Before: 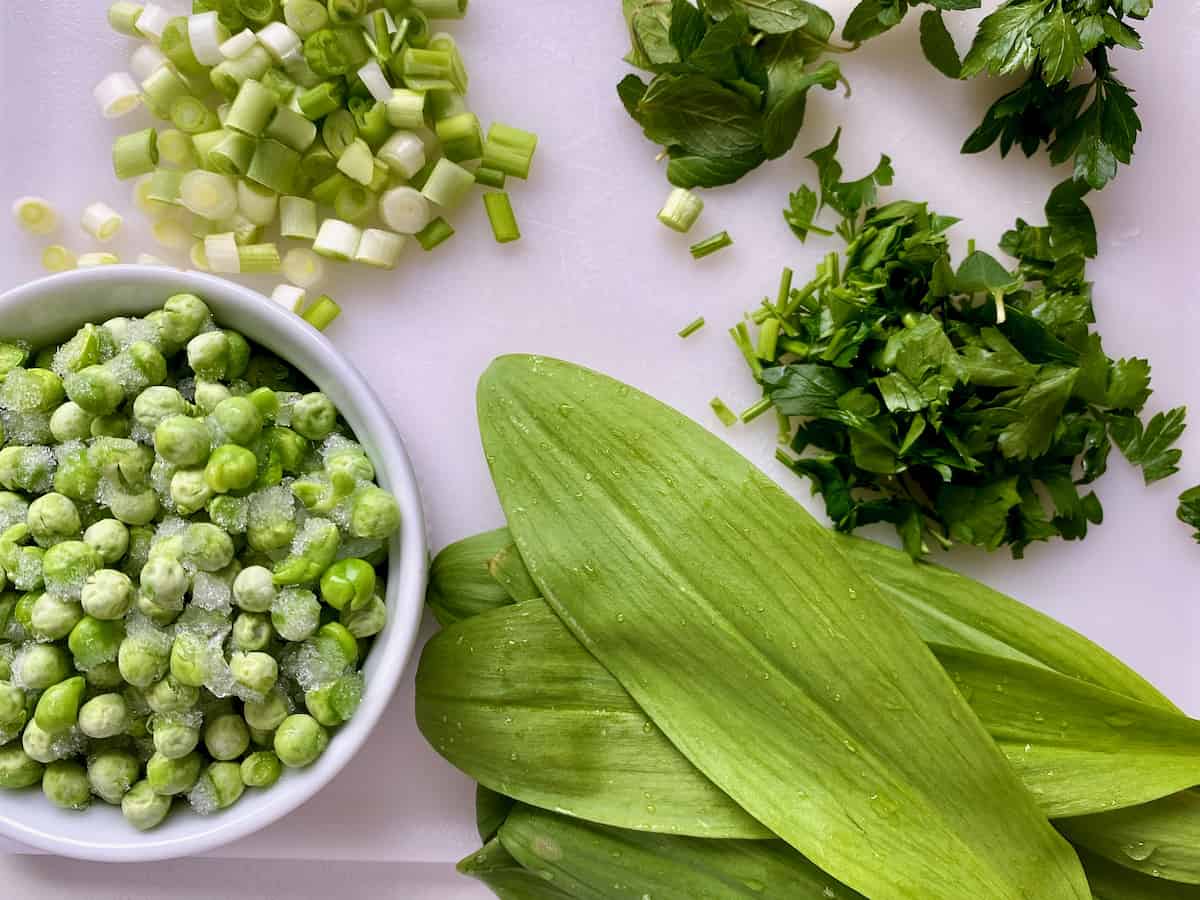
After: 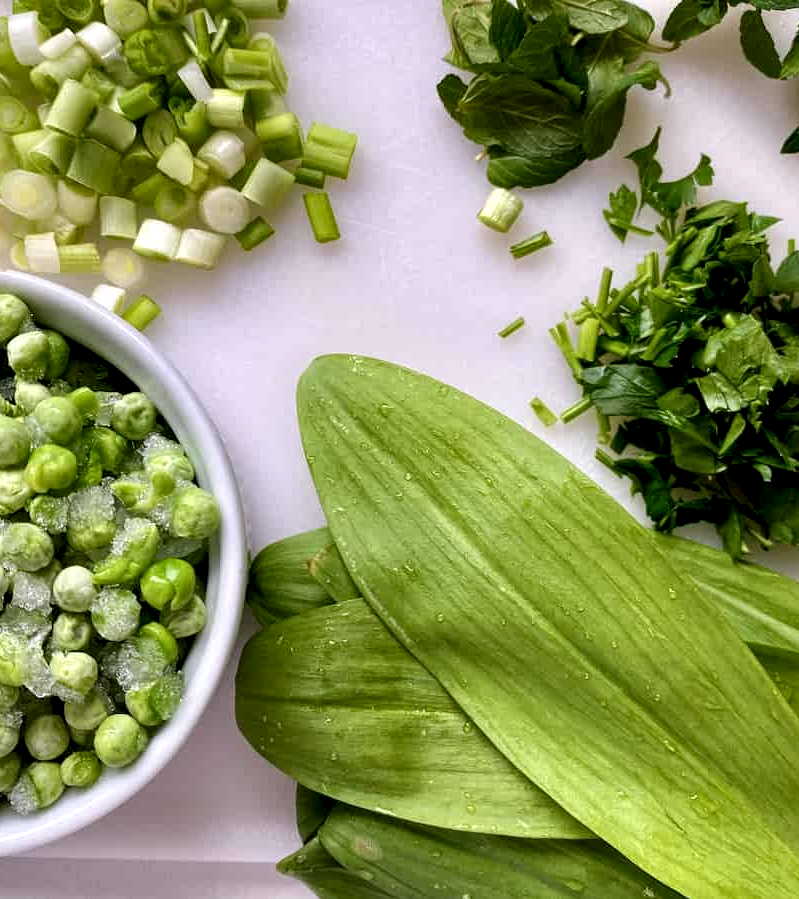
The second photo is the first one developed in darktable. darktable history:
crop and rotate: left 15.055%, right 18.278%
local contrast: highlights 123%, shadows 126%, detail 140%, midtone range 0.254
